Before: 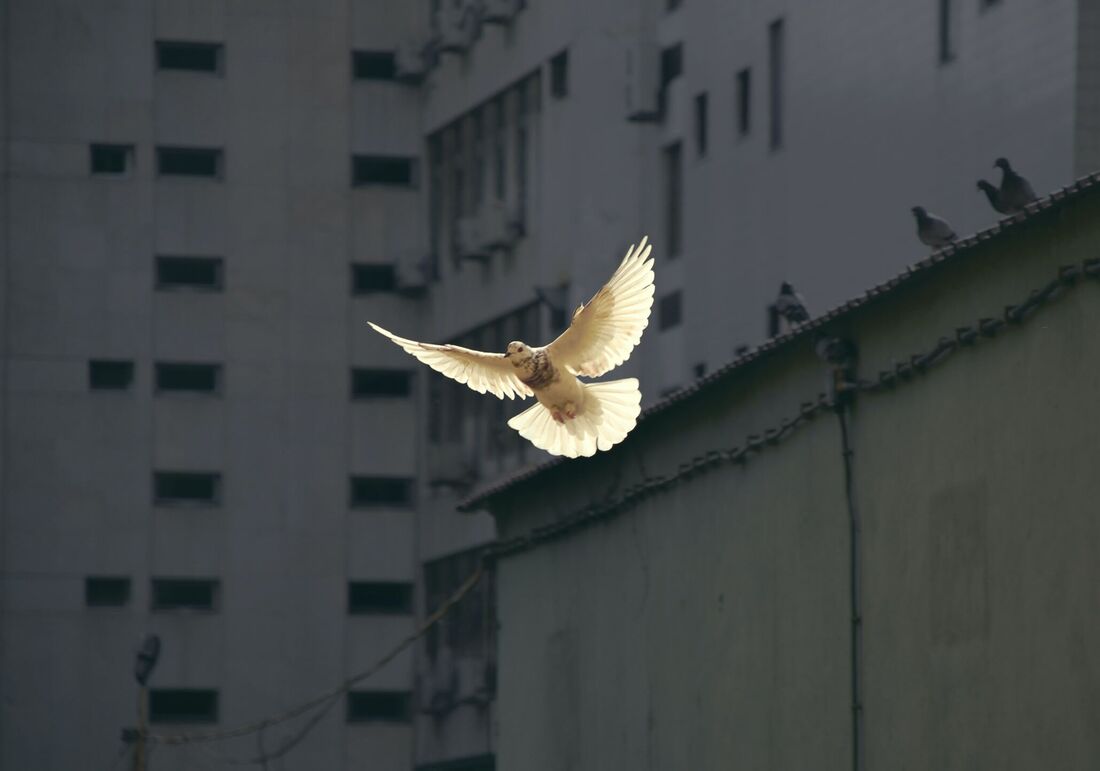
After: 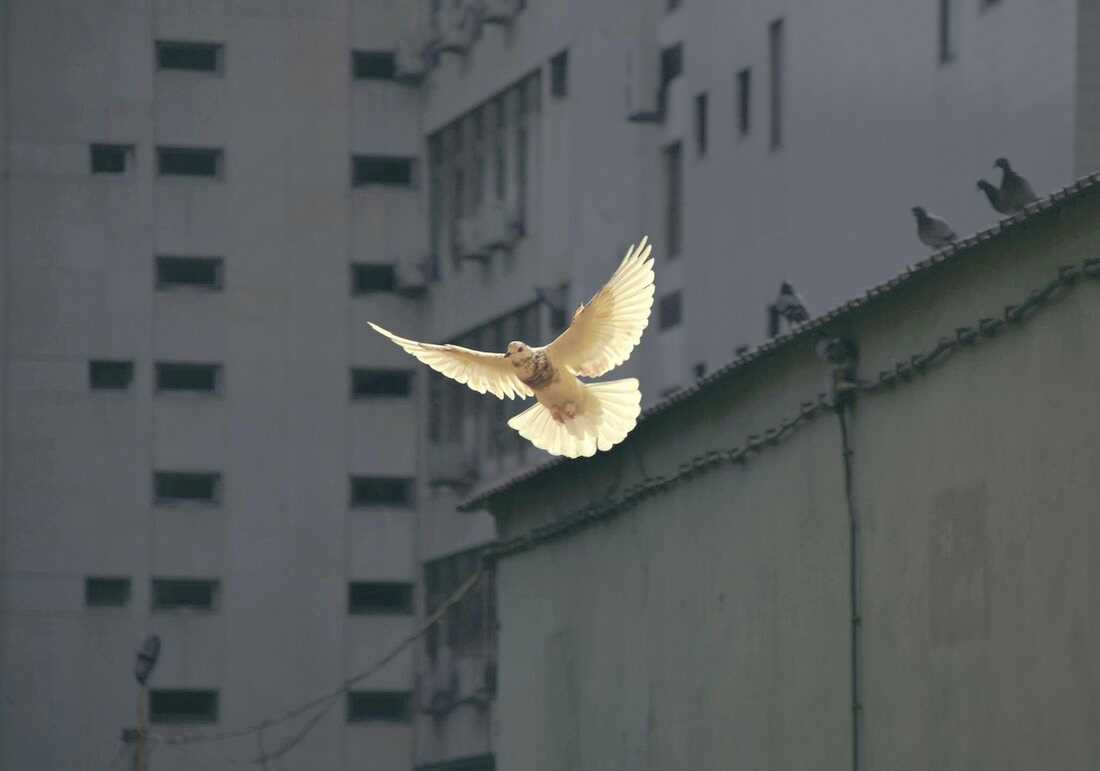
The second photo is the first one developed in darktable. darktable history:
contrast brightness saturation: brightness 0.15
shadows and highlights: shadows 30
